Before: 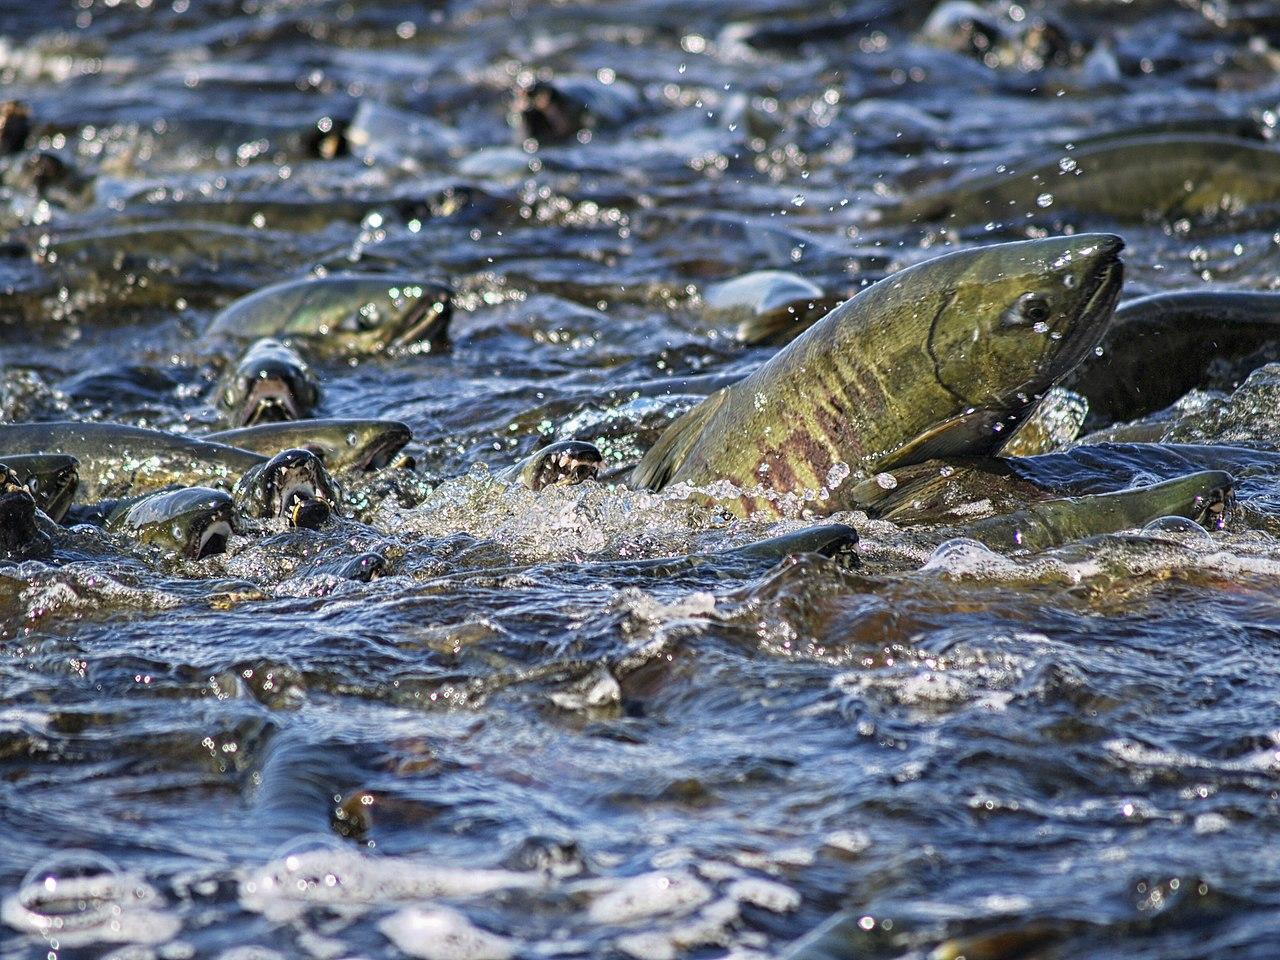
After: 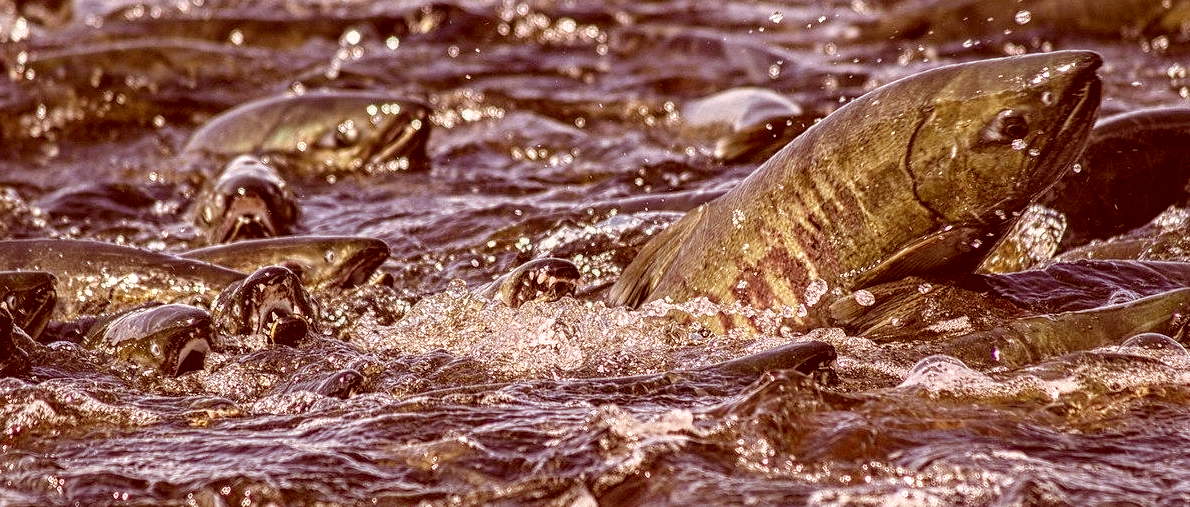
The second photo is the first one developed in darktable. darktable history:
crop: left 1.776%, top 19.094%, right 5.199%, bottom 28.053%
local contrast: detail 130%
color correction: highlights a* 9.41, highlights b* 8.99, shadows a* 39.76, shadows b* 39.37, saturation 0.771
